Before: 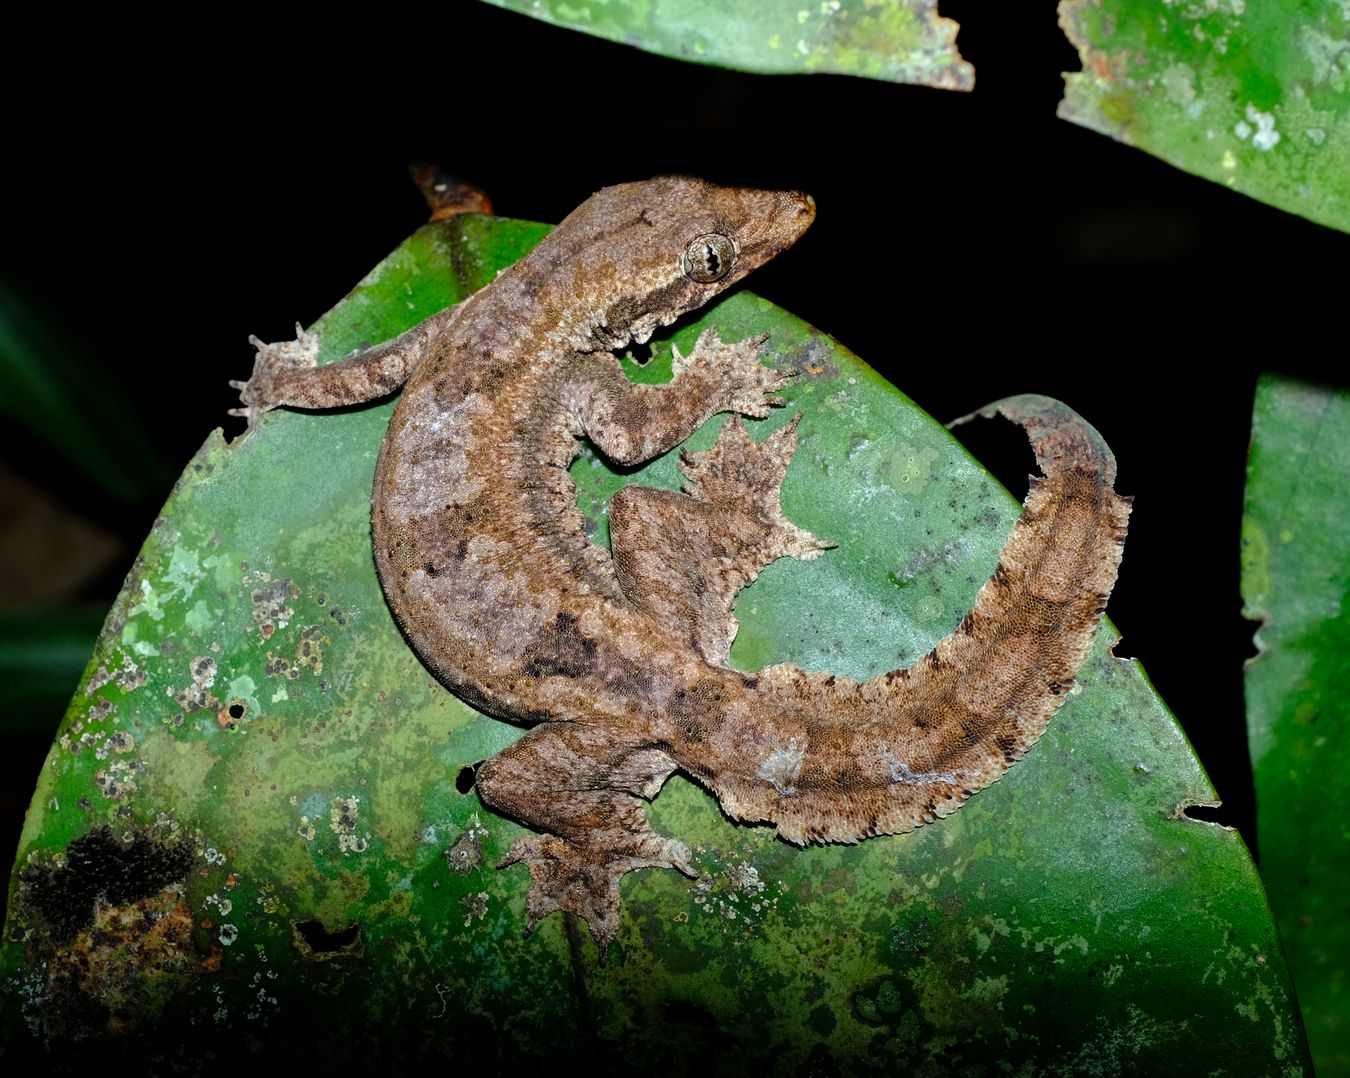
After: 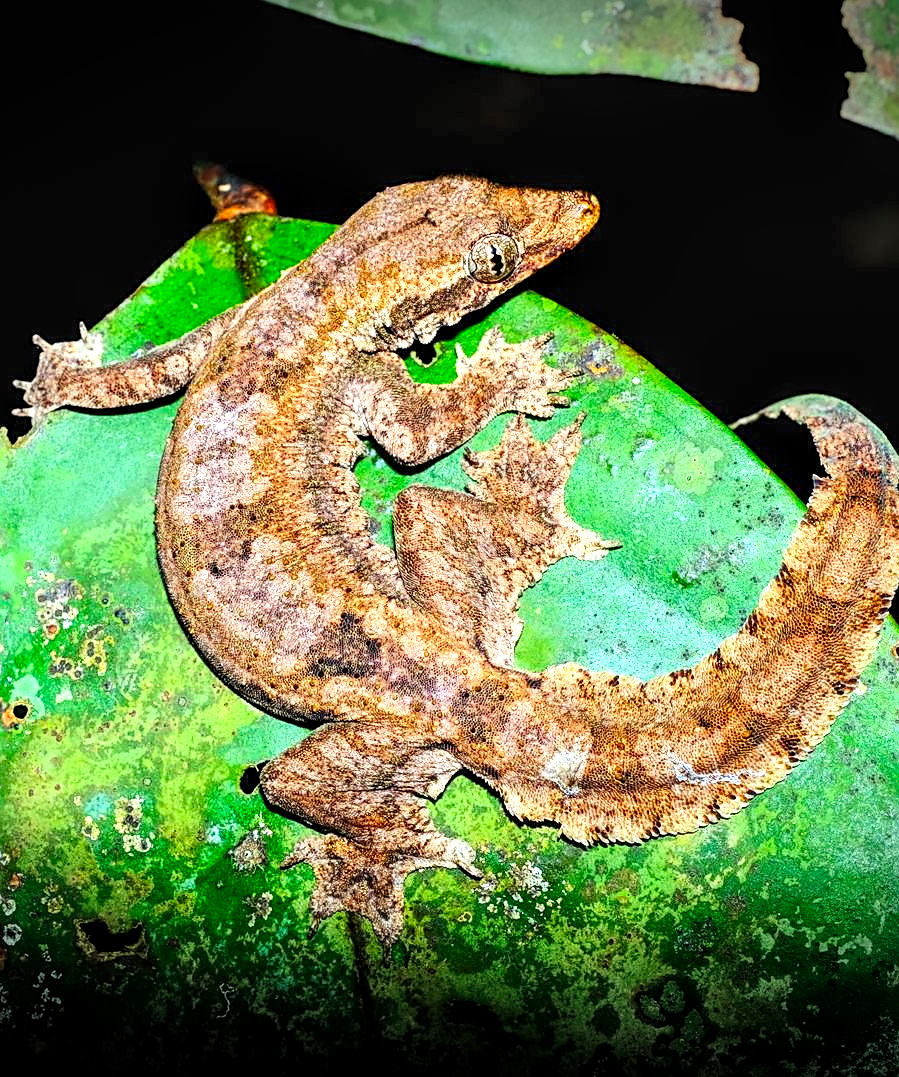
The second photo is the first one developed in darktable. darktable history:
contrast brightness saturation: contrast 0.205, brightness 0.2, saturation 0.809
sharpen: on, module defaults
vignetting: fall-off start 100.51%, brightness -0.722, saturation -0.485, width/height ratio 1.322, unbound false
crop and rotate: left 16.082%, right 17.293%
exposure: black level correction 0, exposure 0.701 EV, compensate exposure bias true, compensate highlight preservation false
local contrast: highlights 60%, shadows 62%, detail 160%
